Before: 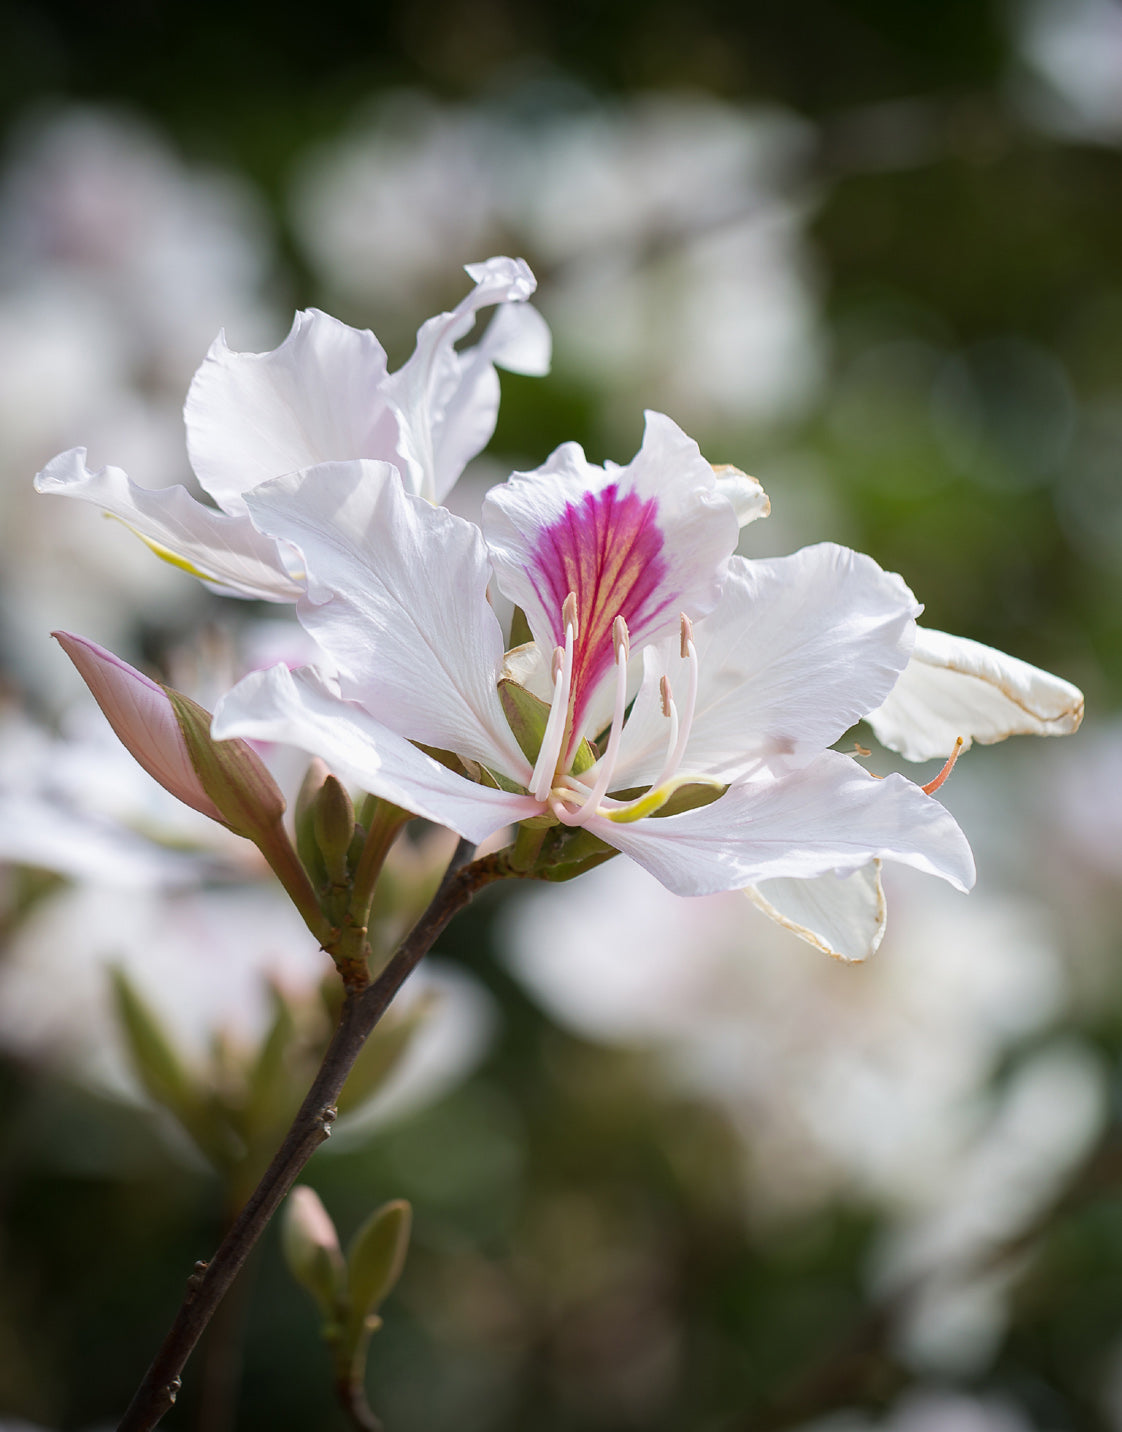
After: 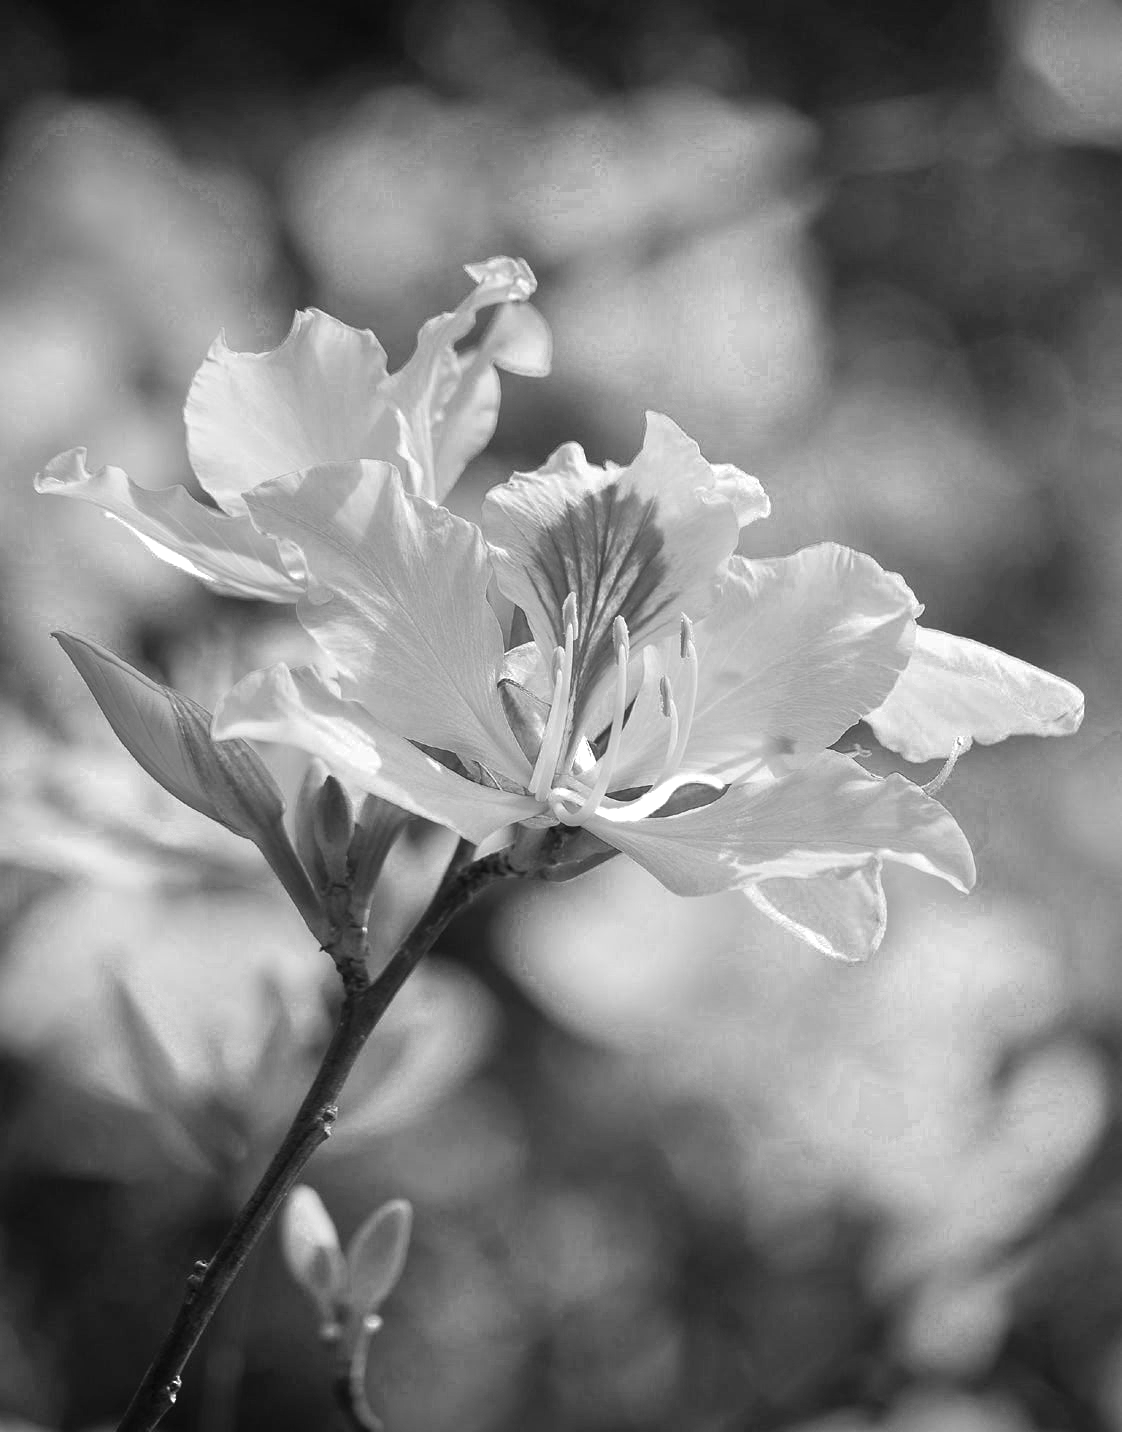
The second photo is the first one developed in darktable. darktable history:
shadows and highlights: low approximation 0.01, soften with gaussian
color zones: curves: ch0 [(0, 0.554) (0.146, 0.662) (0.293, 0.86) (0.503, 0.774) (0.637, 0.106) (0.74, 0.072) (0.866, 0.488) (0.998, 0.569)]; ch1 [(0, 0) (0.143, 0) (0.286, 0) (0.429, 0) (0.571, 0) (0.714, 0) (0.857, 0)]
